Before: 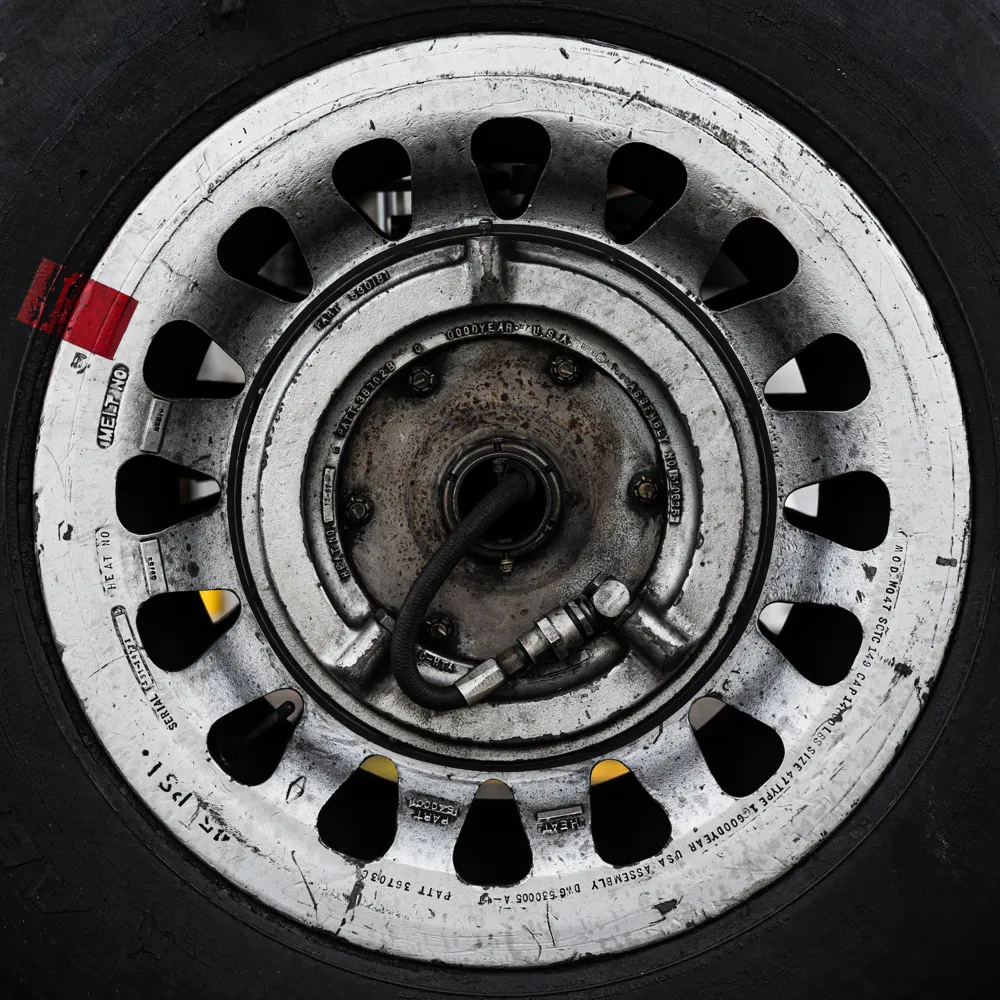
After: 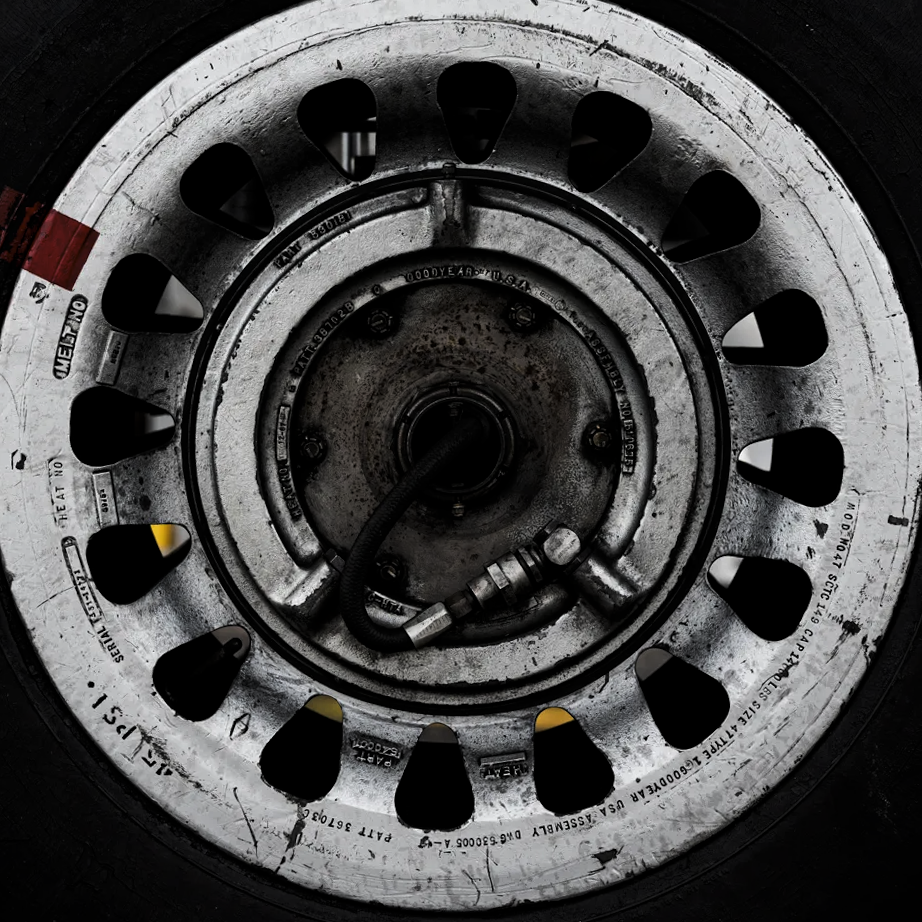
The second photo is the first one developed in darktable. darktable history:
crop and rotate: angle -1.96°, left 3.097%, top 4.154%, right 1.586%, bottom 0.529%
levels: mode automatic, black 8.58%, gray 59.42%, levels [0, 0.445, 1]
